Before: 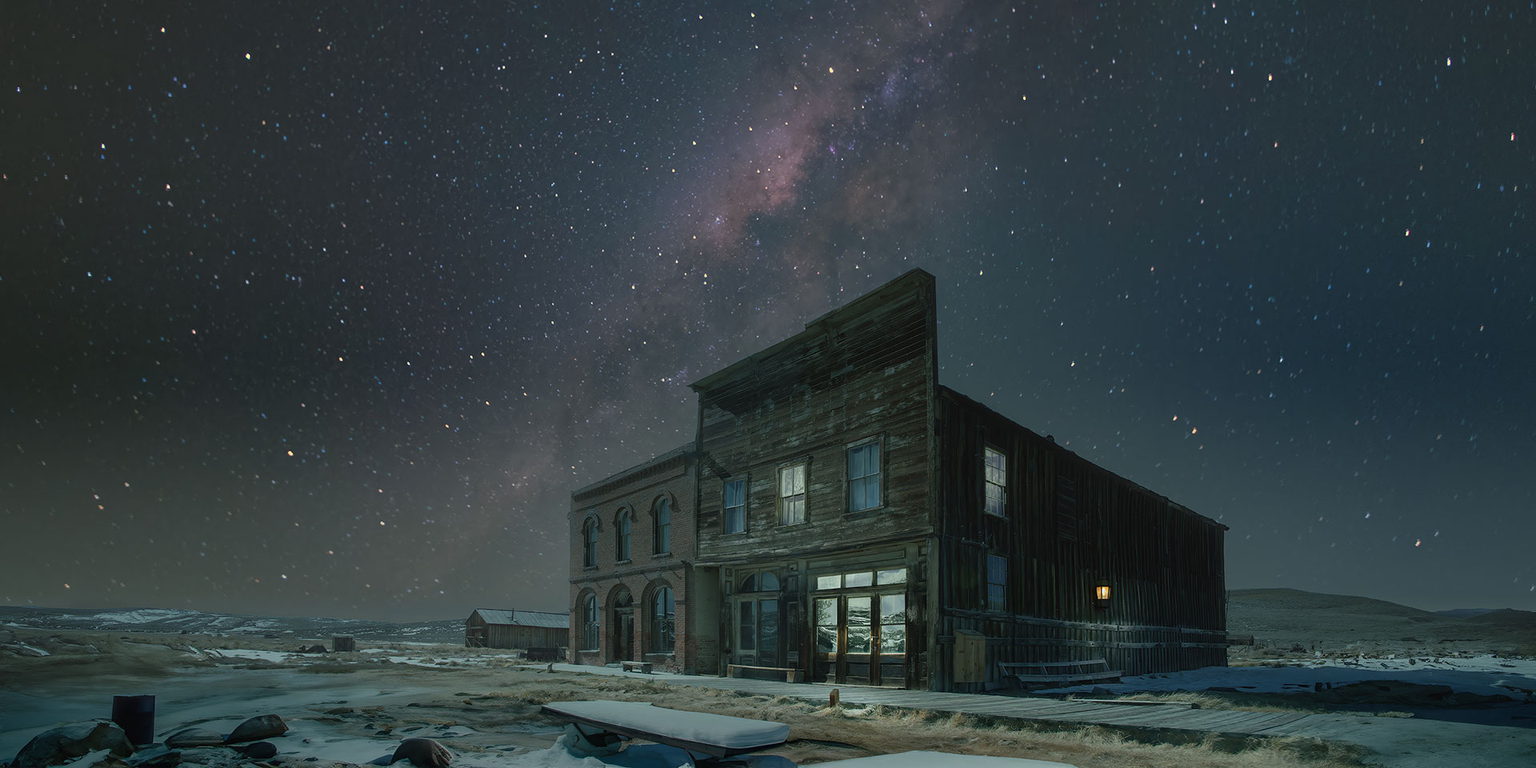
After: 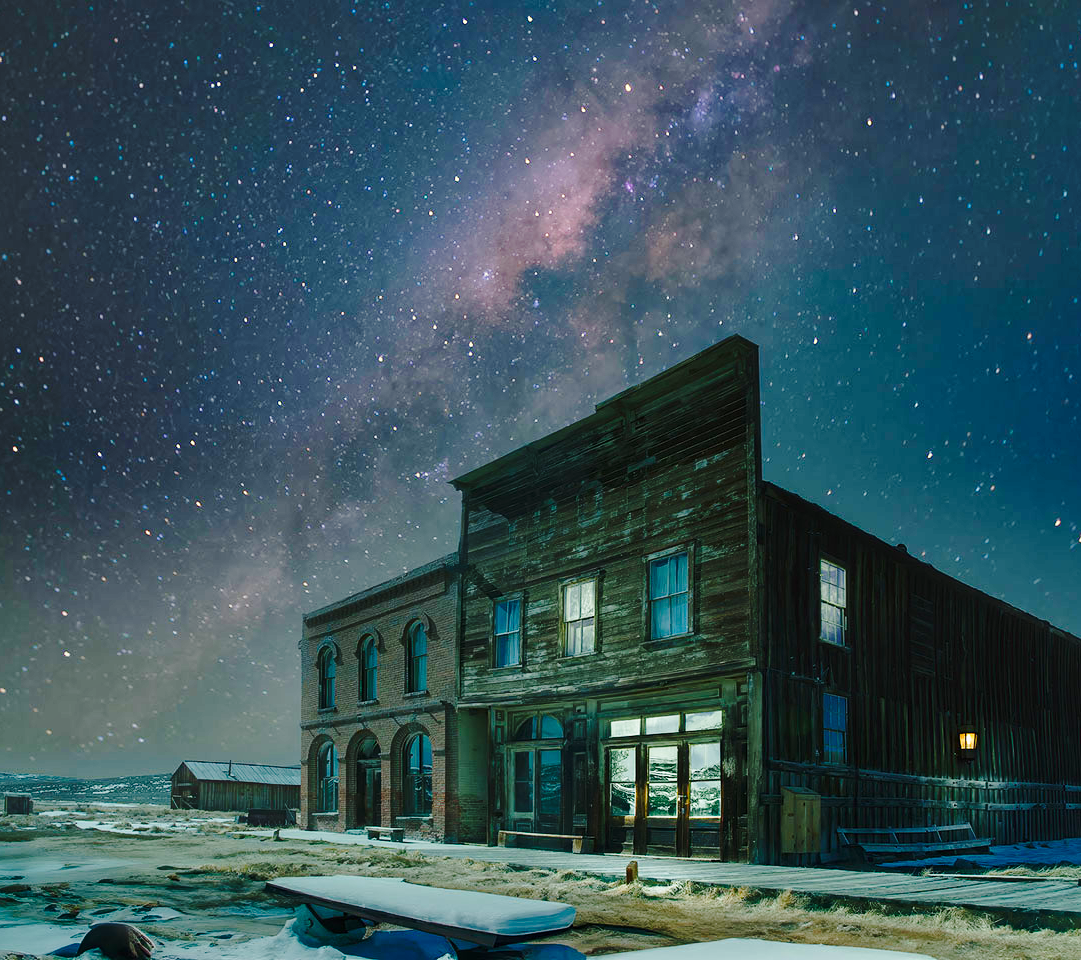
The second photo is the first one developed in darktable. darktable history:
color balance rgb: perceptual saturation grading › global saturation 20%, perceptual saturation grading › highlights -24.712%, perceptual saturation grading › shadows 50.074%
local contrast: mode bilateral grid, contrast 21, coarseness 49, detail 121%, midtone range 0.2
crop: left 21.415%, right 22.247%
base curve: curves: ch0 [(0, 0) (0.032, 0.037) (0.105, 0.228) (0.435, 0.76) (0.856, 0.983) (1, 1)], preserve colors none
